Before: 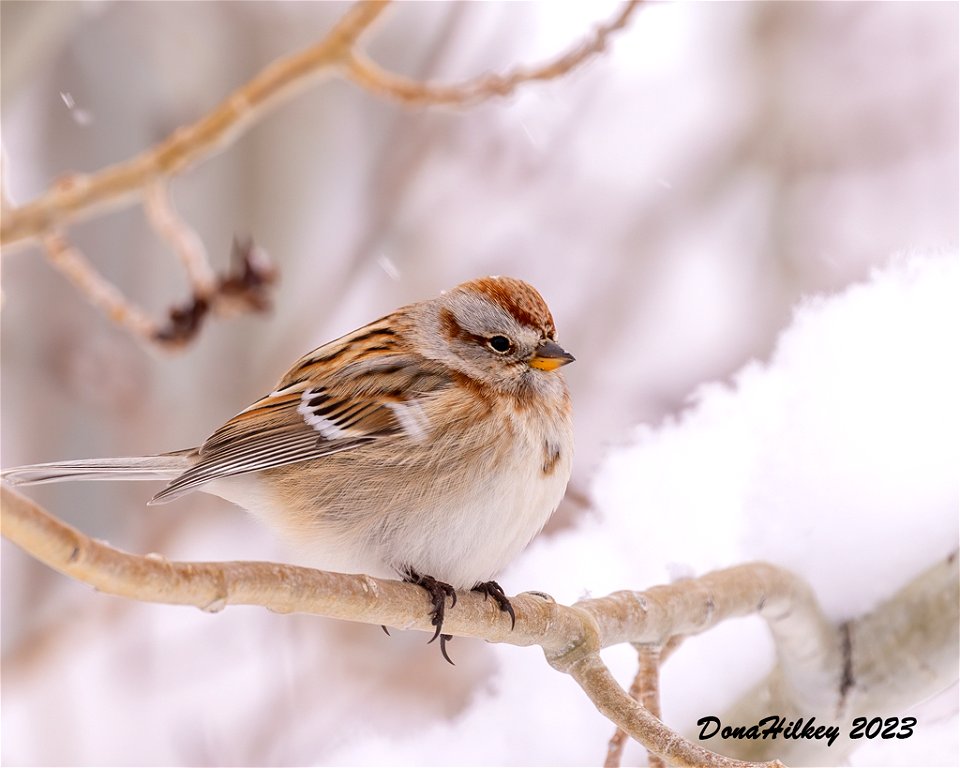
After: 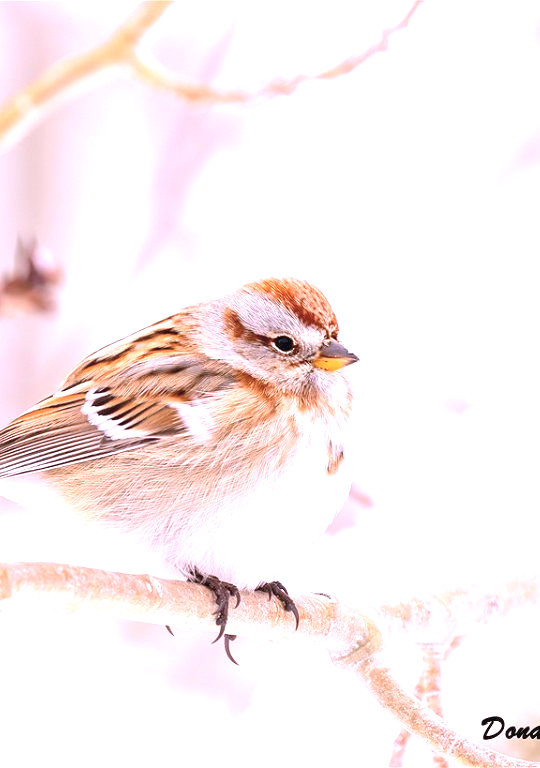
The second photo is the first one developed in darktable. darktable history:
exposure: black level correction 0, exposure 1.2 EV, compensate highlight preservation false
contrast brightness saturation: brightness 0.15
crop and rotate: left 22.516%, right 21.234%
color calibration: illuminant as shot in camera, x 0.363, y 0.385, temperature 4528.04 K
